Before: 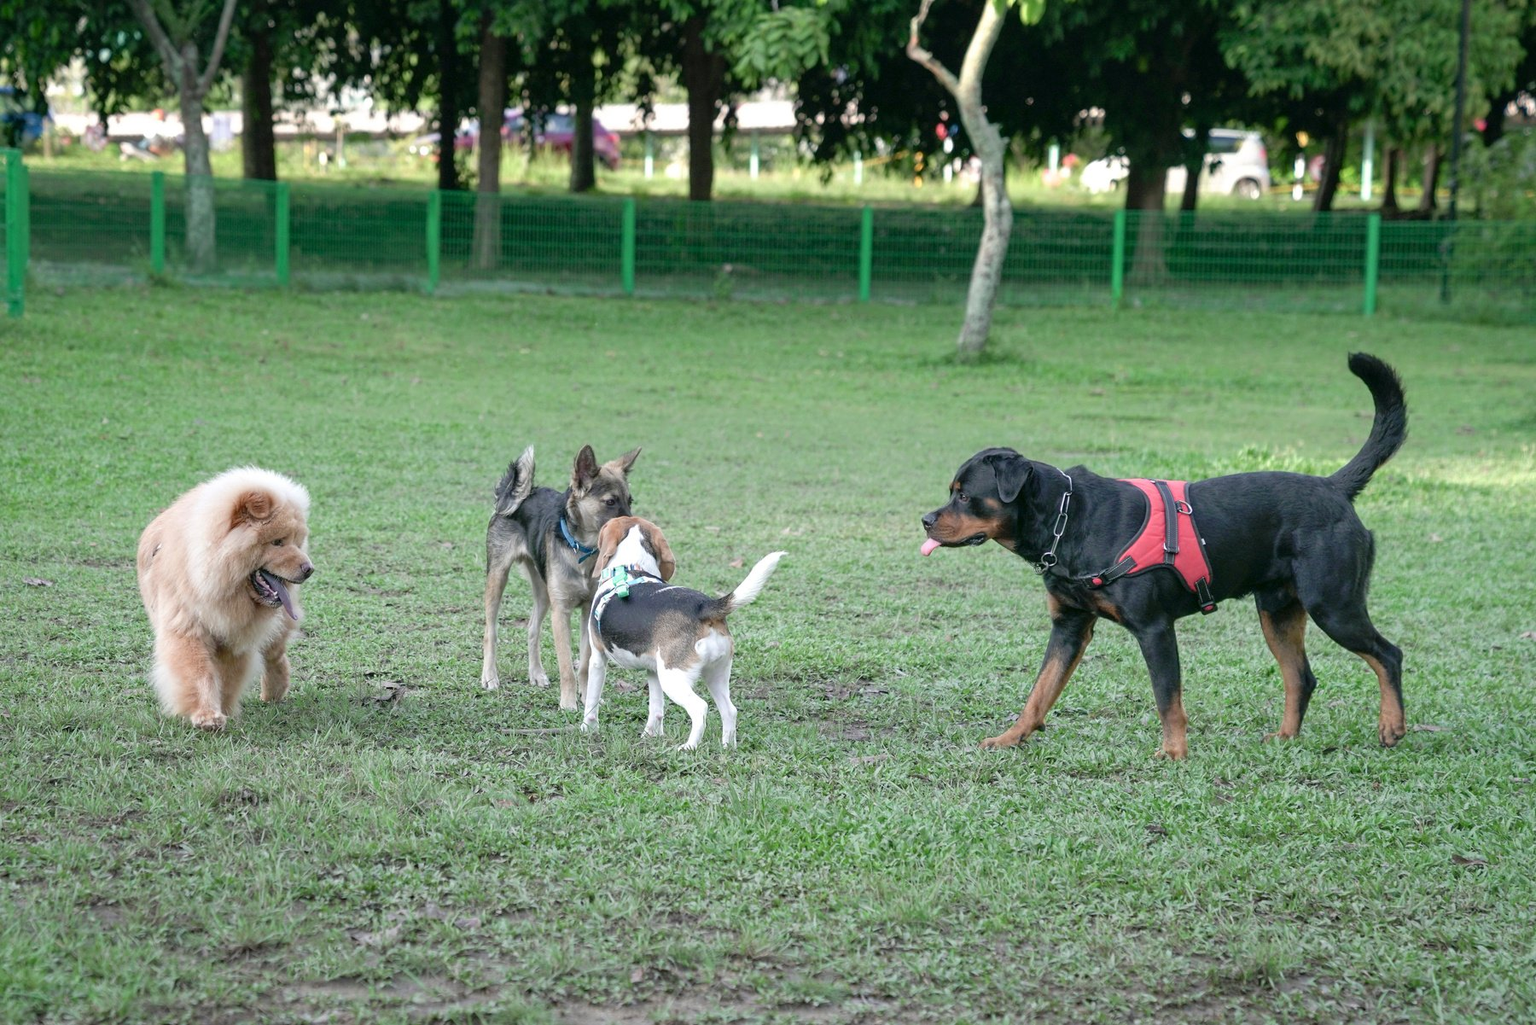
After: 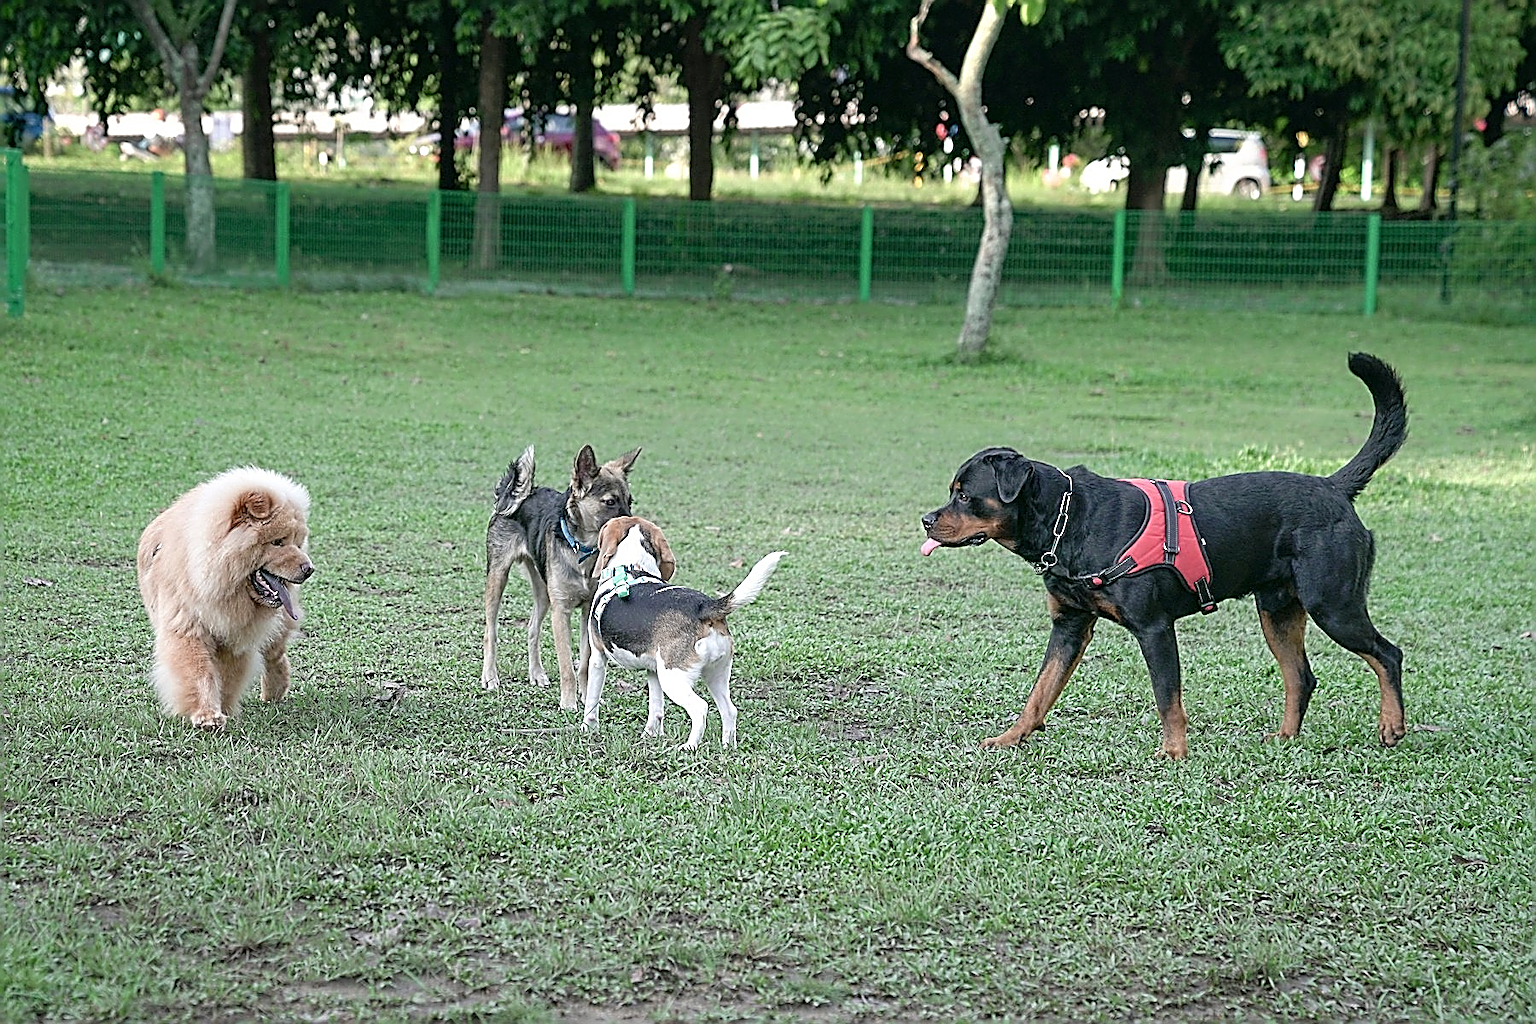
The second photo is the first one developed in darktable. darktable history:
contrast brightness saturation: saturation -0.05
vibrance: vibrance 0%
sharpen: amount 1.861
